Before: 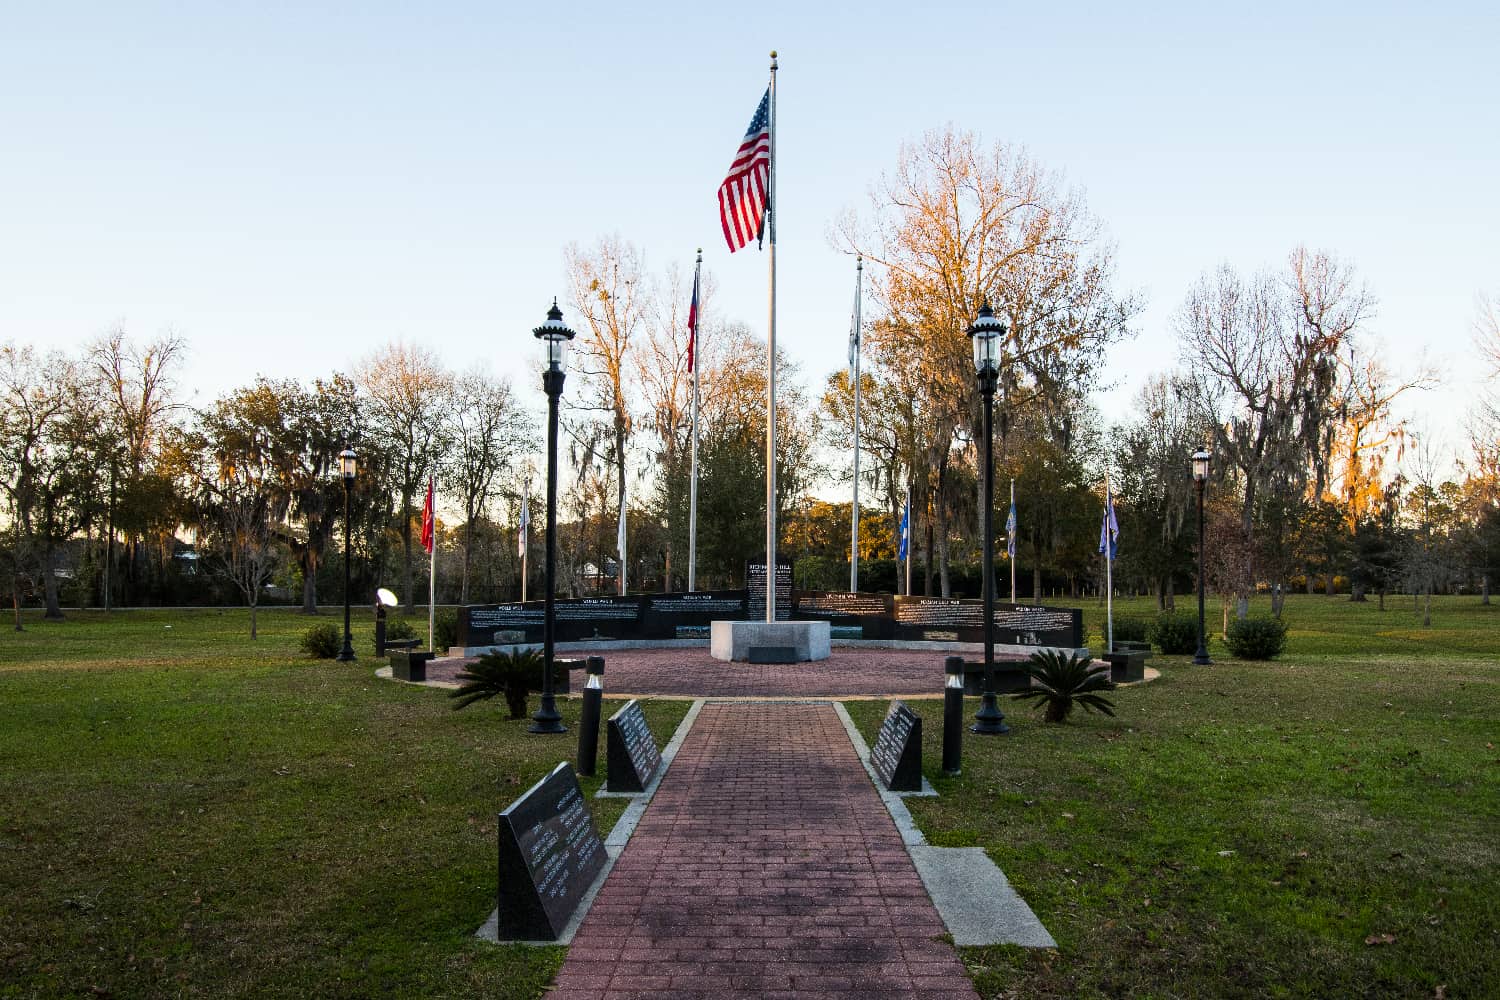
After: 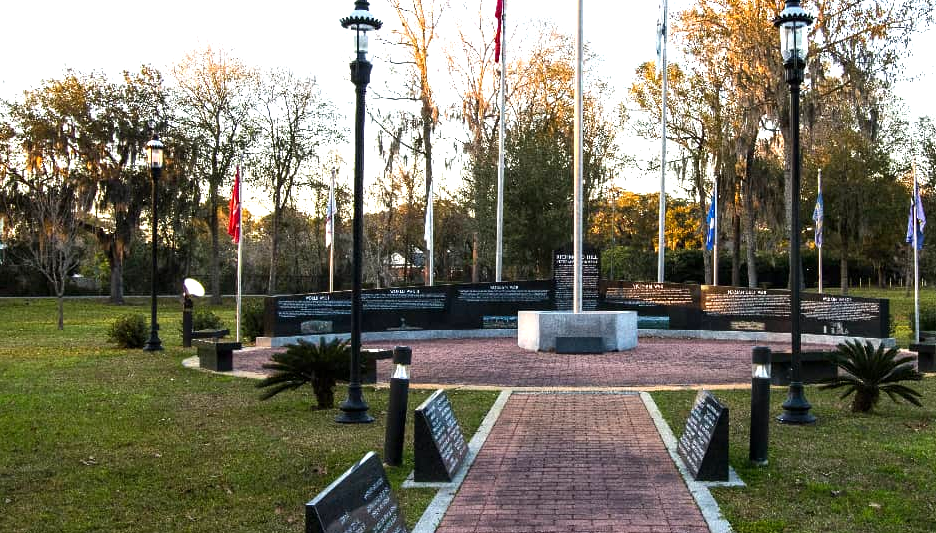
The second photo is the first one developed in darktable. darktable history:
levels: white 99.97%, levels [0, 0.476, 0.951]
crop: left 12.888%, top 31.015%, right 24.648%, bottom 15.627%
exposure: exposure 0.603 EV, compensate highlight preservation false
